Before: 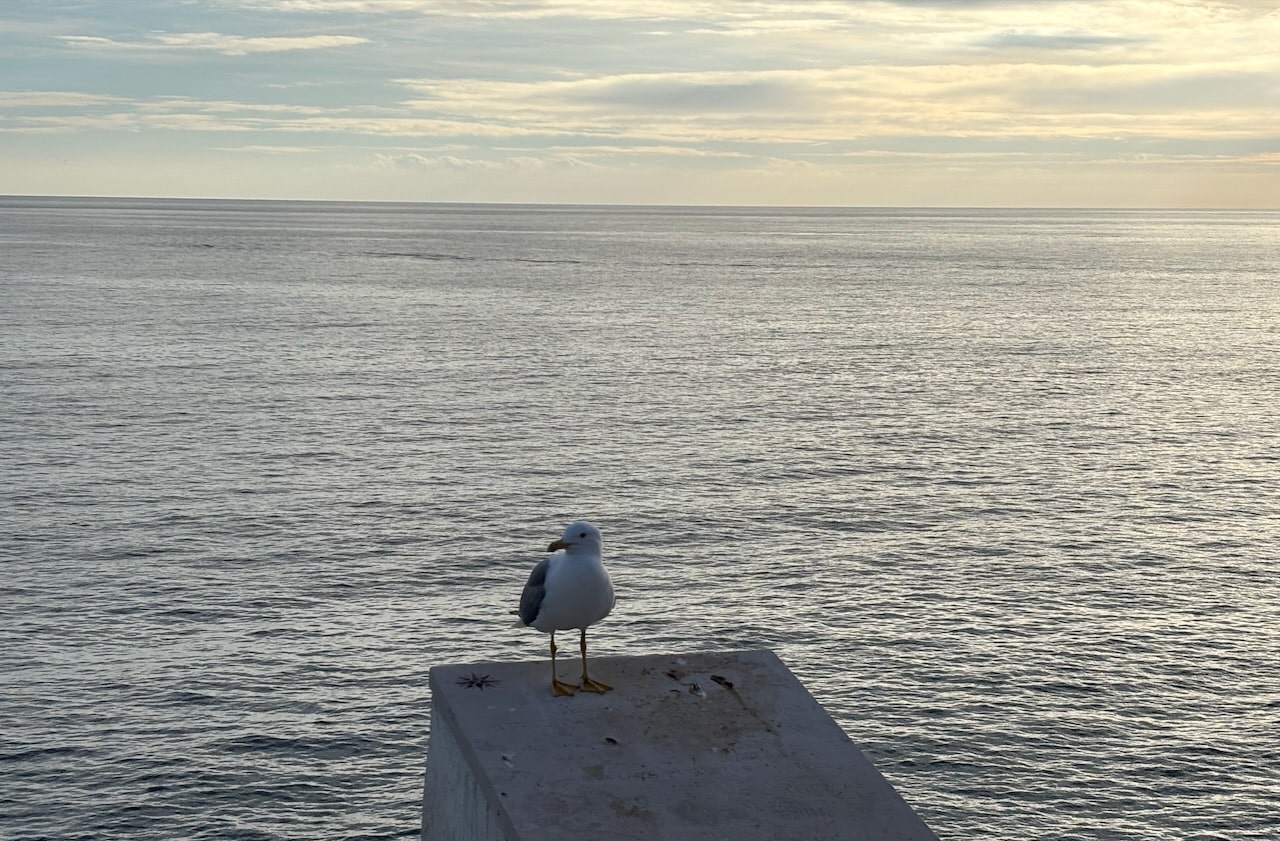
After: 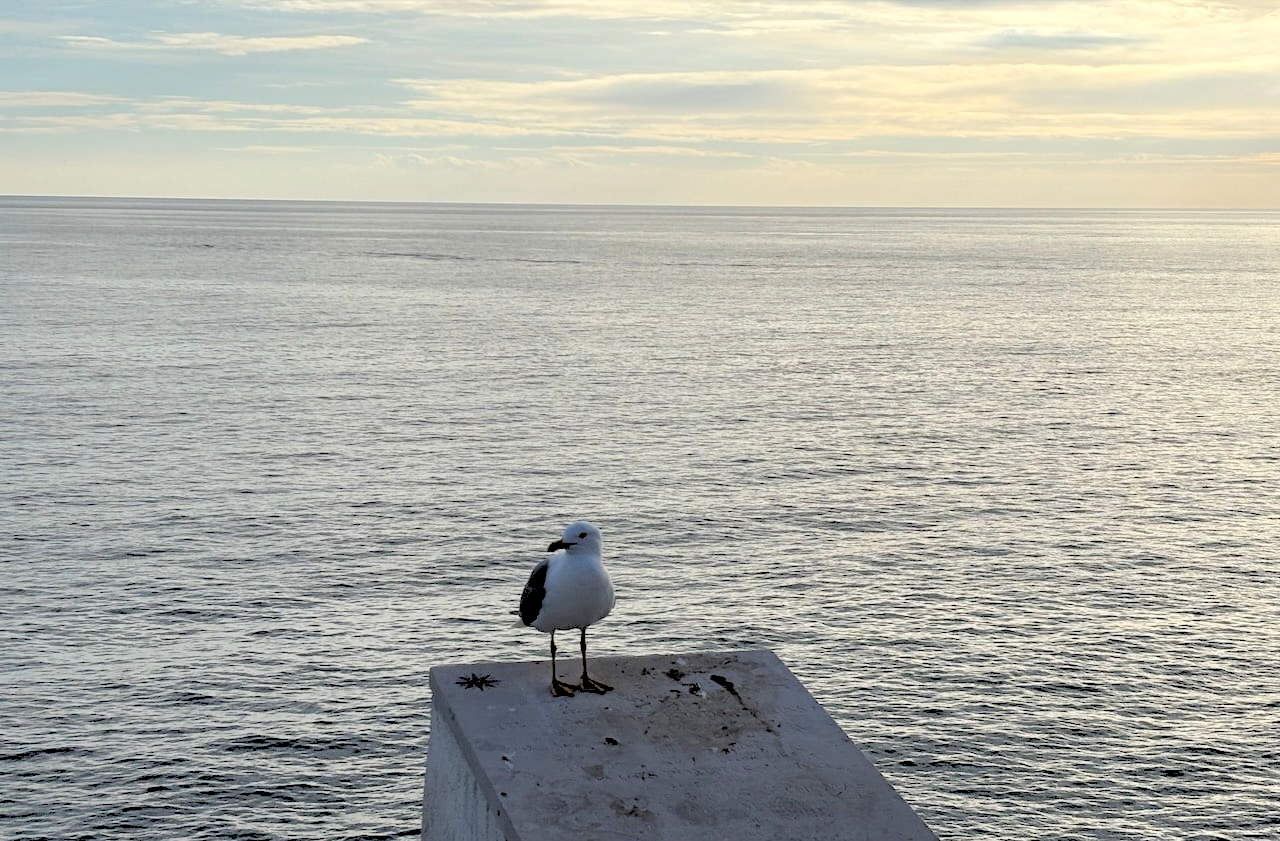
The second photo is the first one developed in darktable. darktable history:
rgb levels: levels [[0.027, 0.429, 0.996], [0, 0.5, 1], [0, 0.5, 1]]
white balance: red 1, blue 1
